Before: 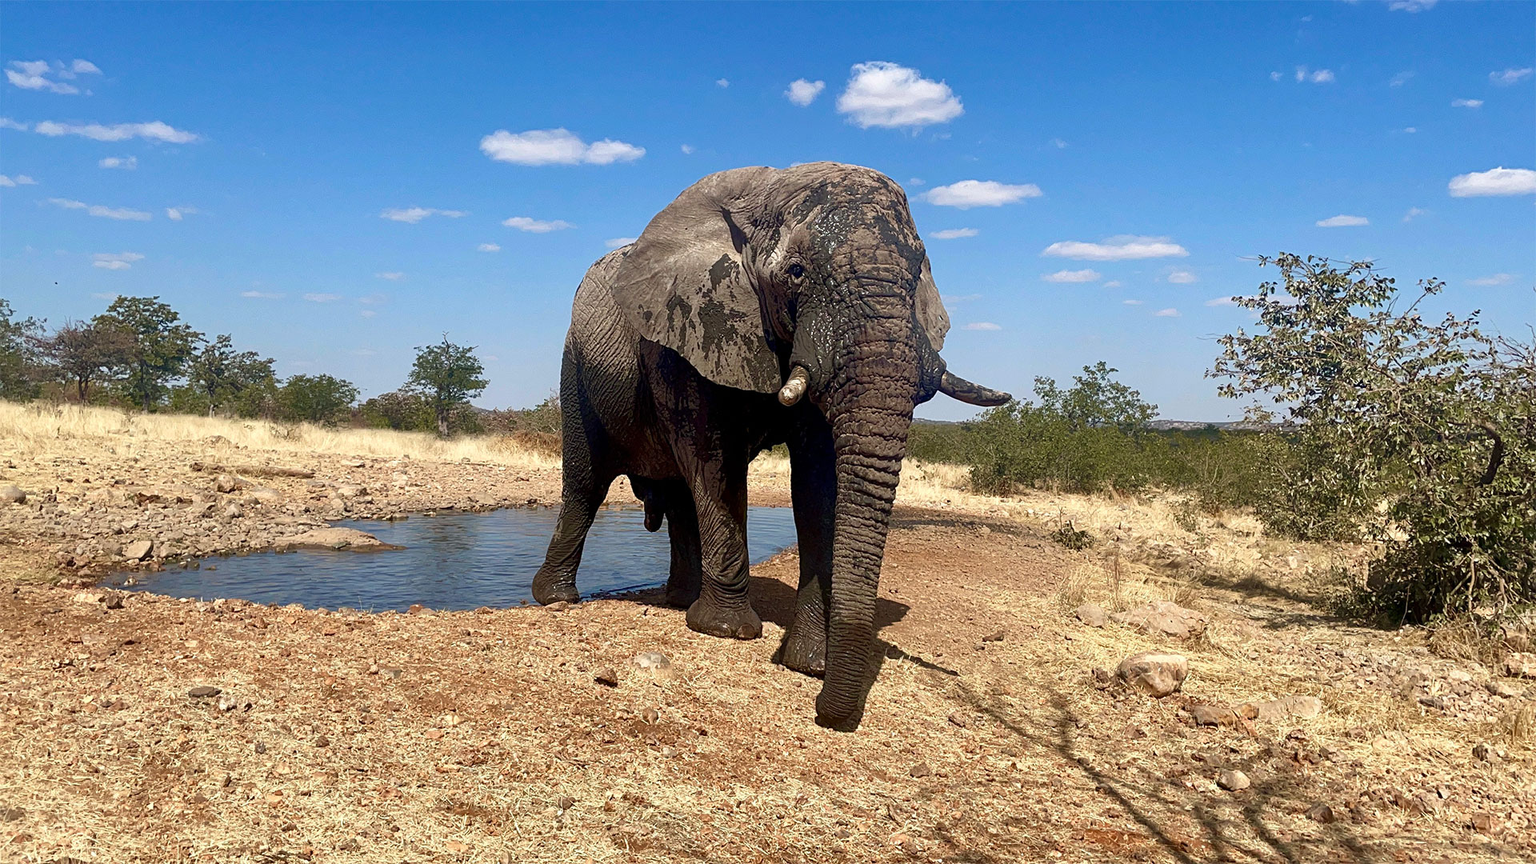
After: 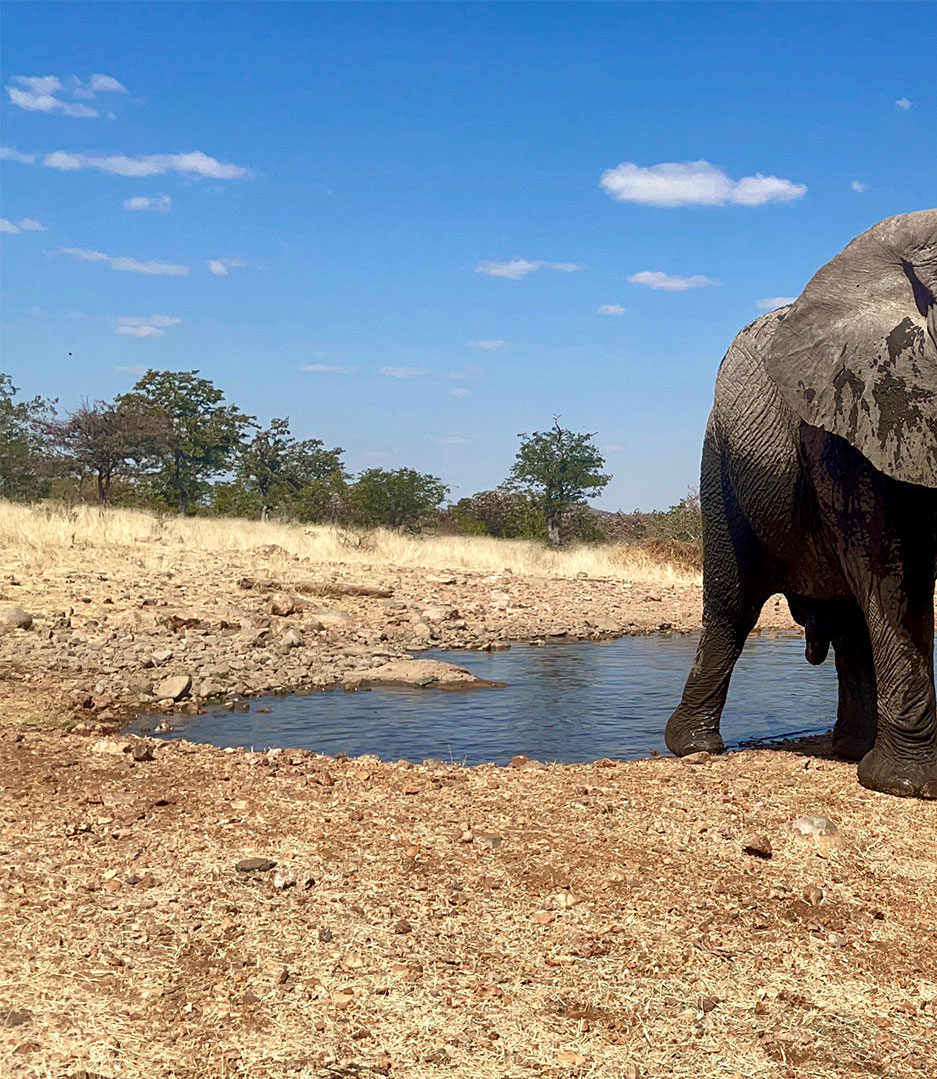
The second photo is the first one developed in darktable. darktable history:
crop and rotate: left 0.031%, top 0%, right 51.146%
